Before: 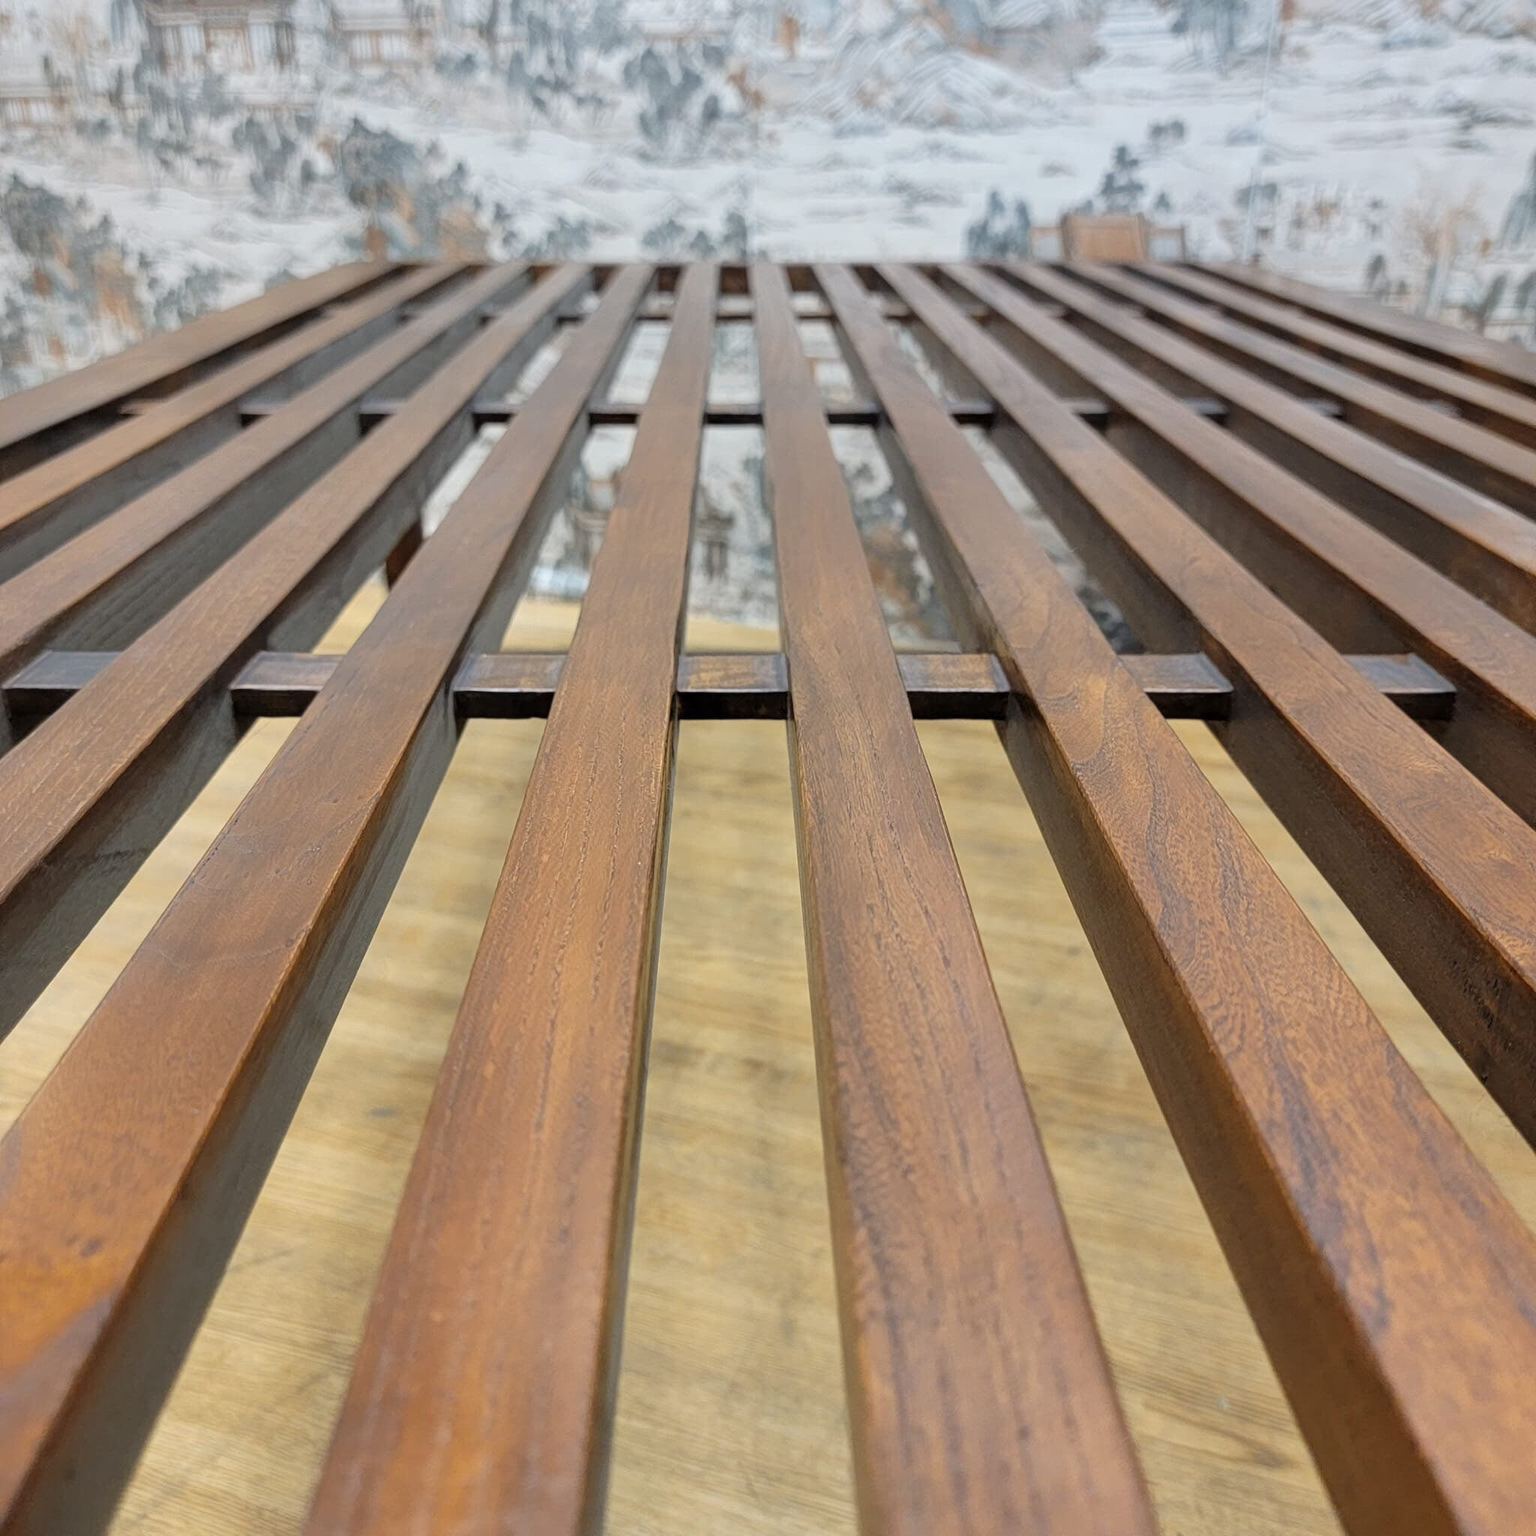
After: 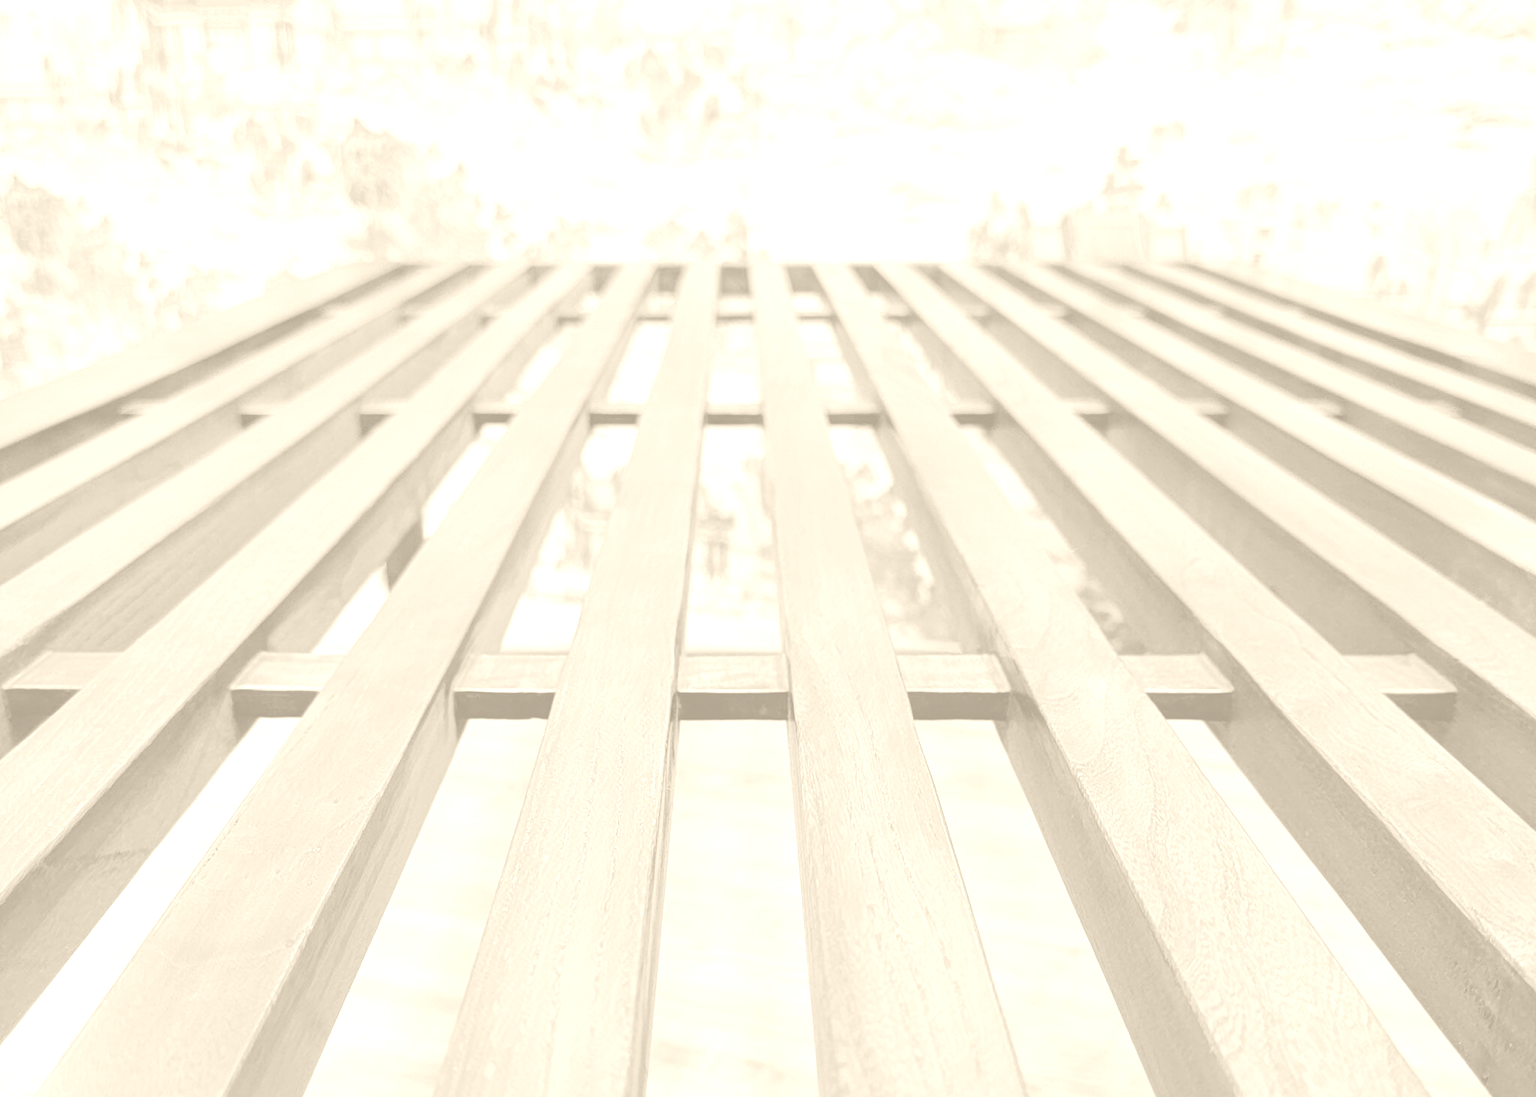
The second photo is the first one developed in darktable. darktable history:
colorize: hue 36°, saturation 71%, lightness 80.79%
crop: bottom 28.576%
